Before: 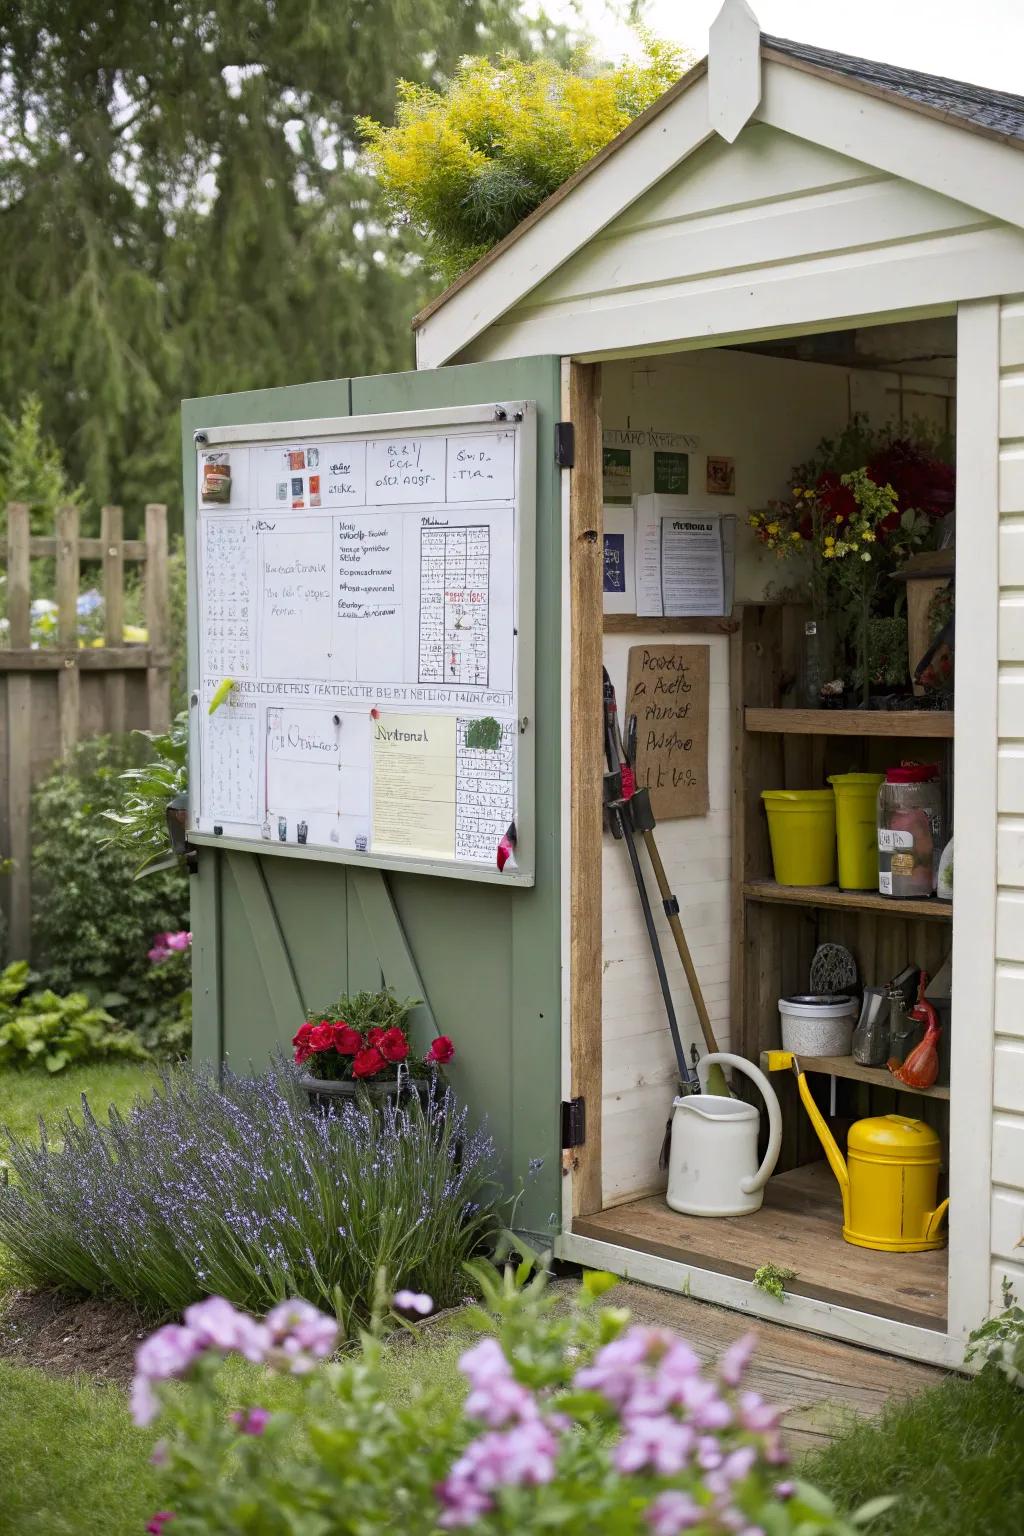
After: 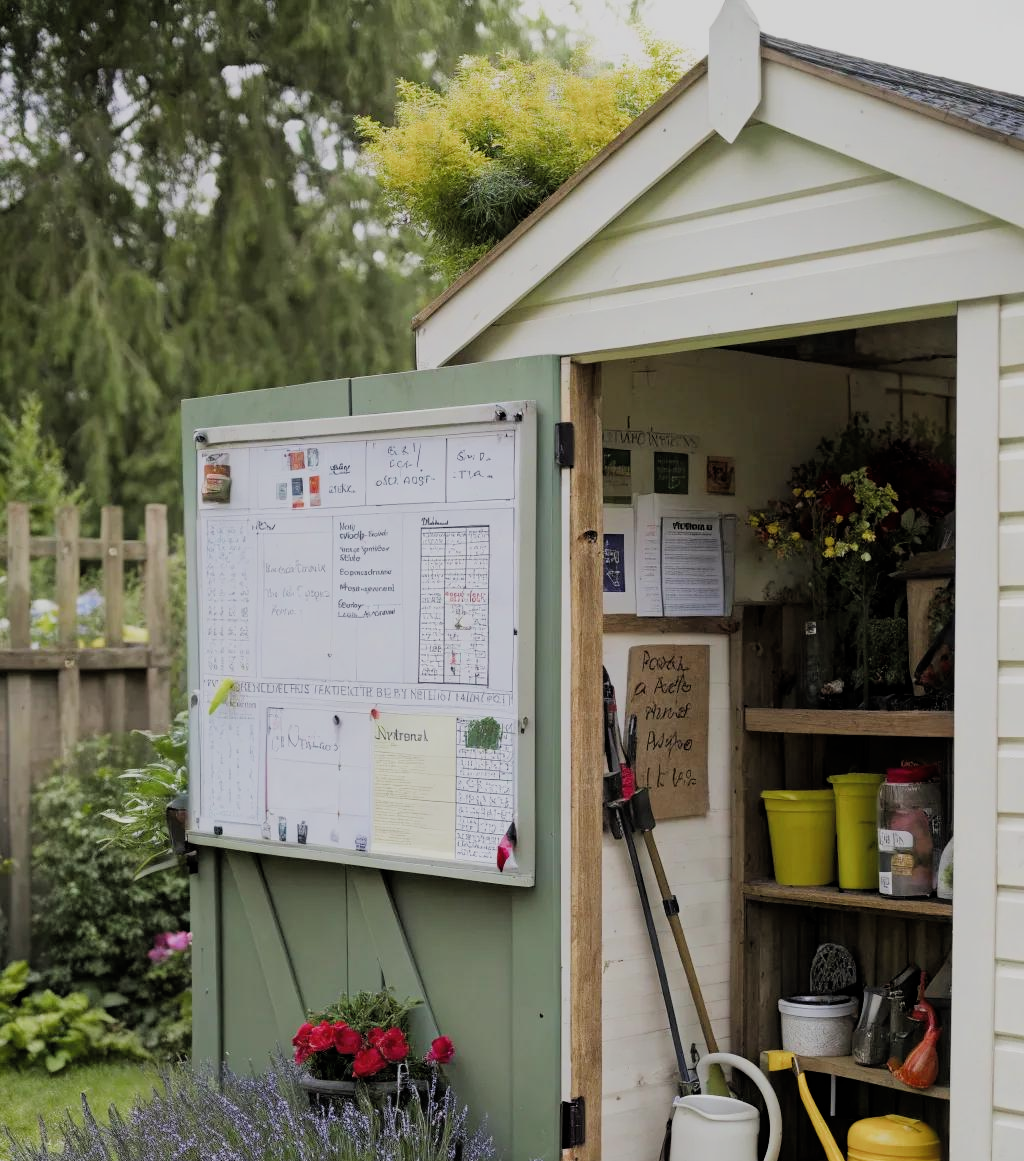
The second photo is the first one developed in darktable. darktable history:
filmic rgb: black relative exposure -7.65 EV, white relative exposure 4.56 EV, threshold 3.04 EV, hardness 3.61, add noise in highlights 0.001, color science v3 (2019), use custom middle-gray values true, contrast in highlights soft, enable highlight reconstruction true
crop: bottom 24.392%
